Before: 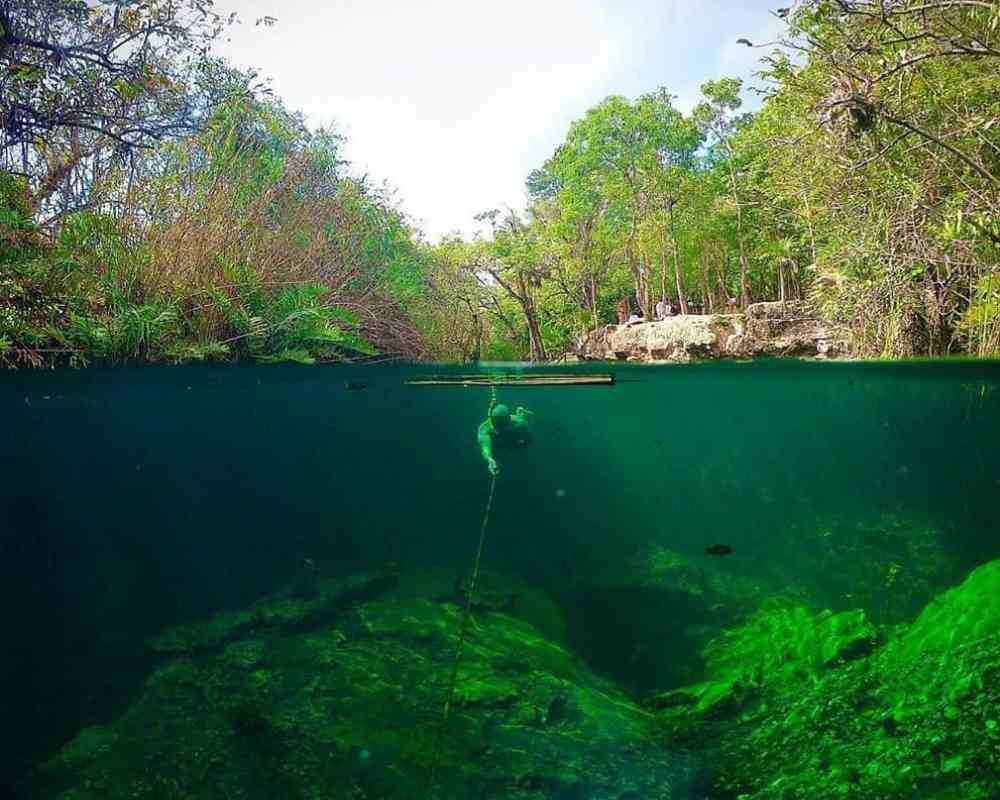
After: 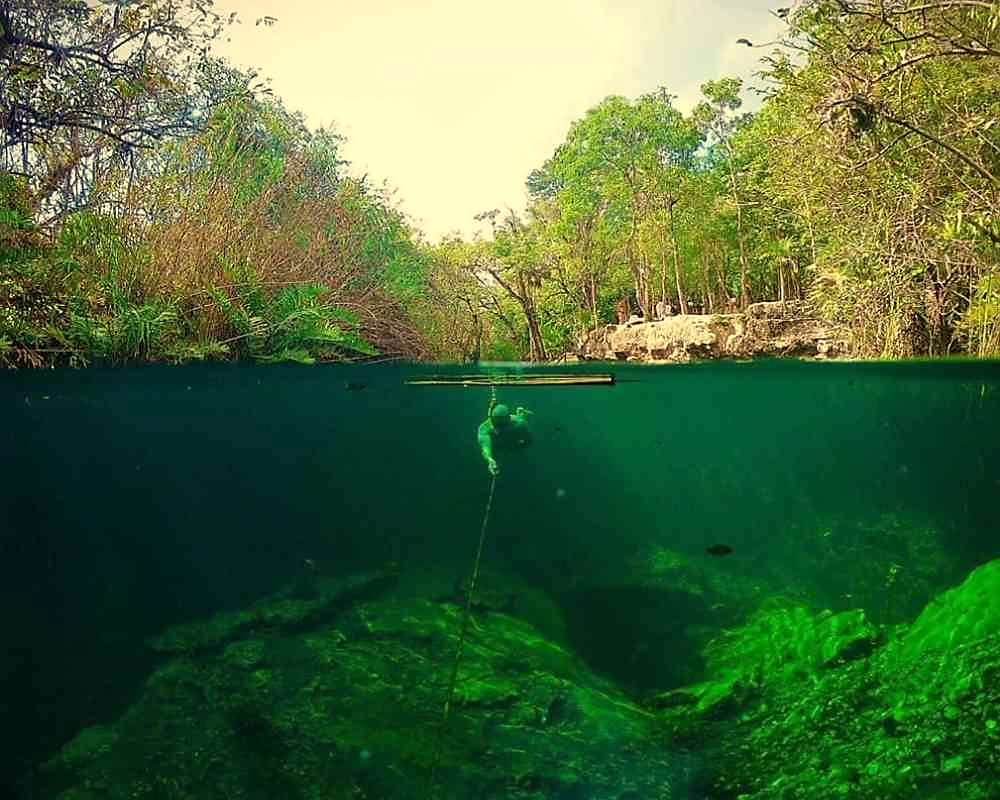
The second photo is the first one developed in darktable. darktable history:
sharpen: radius 1.864, amount 0.398, threshold 1.271
white balance: red 1.08, blue 0.791
